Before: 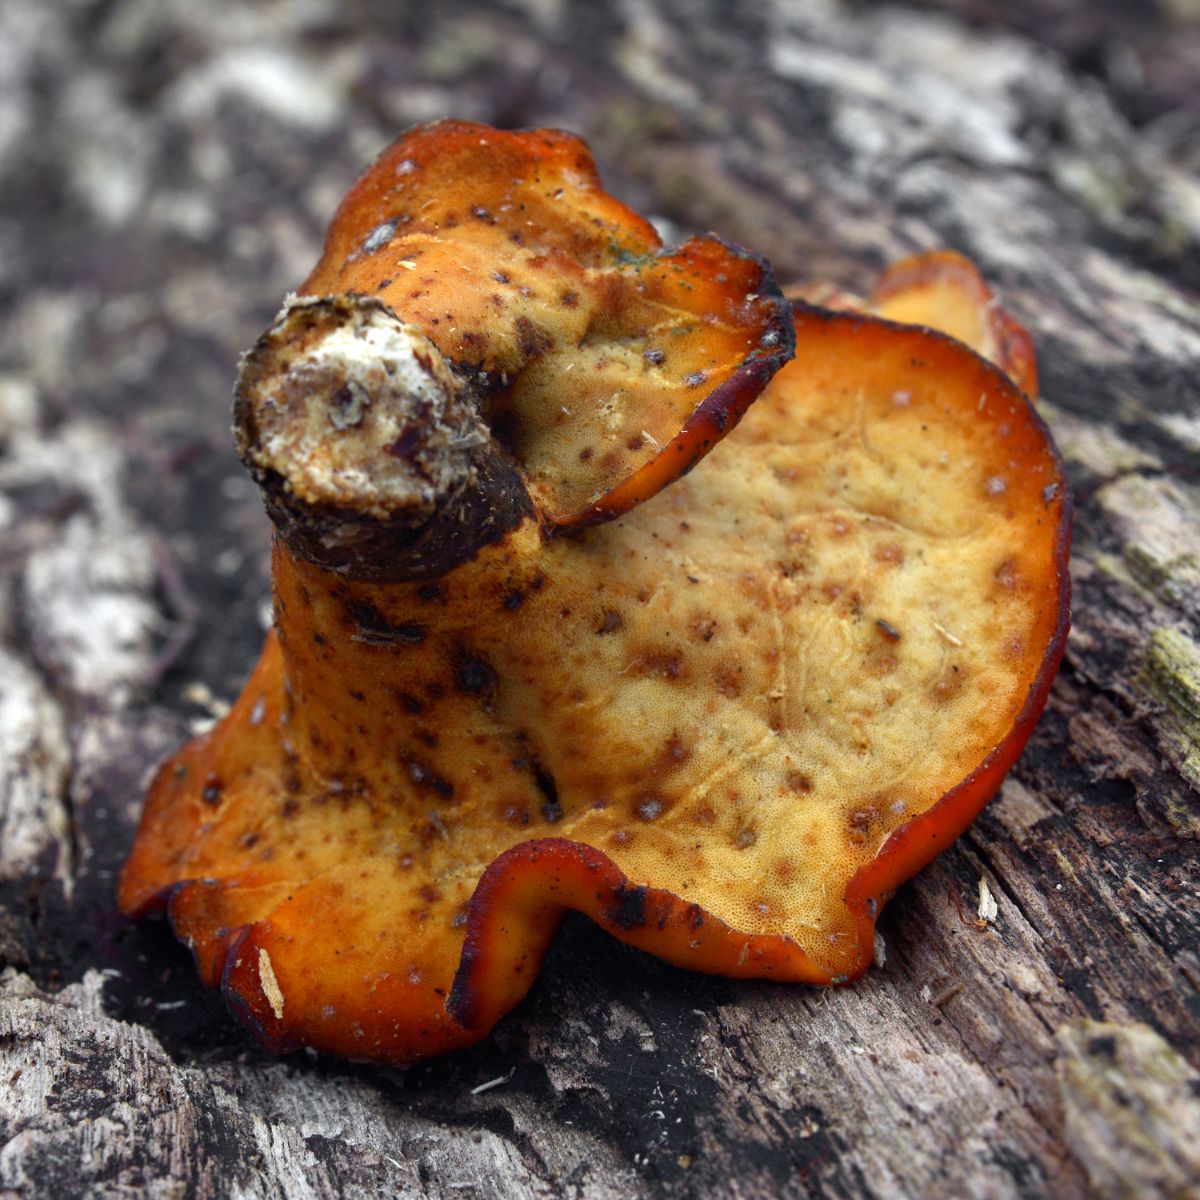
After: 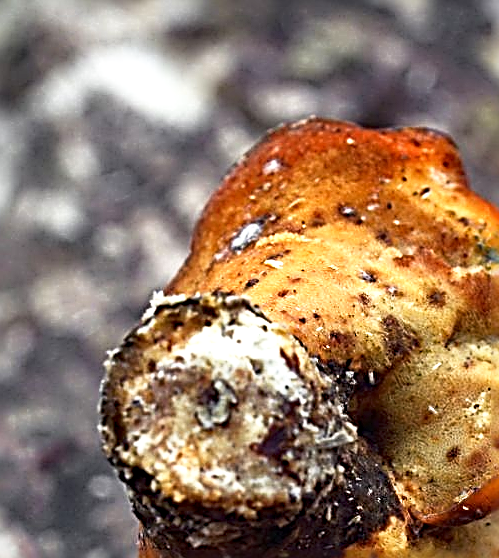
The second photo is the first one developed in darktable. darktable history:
crop and rotate: left 11.11%, top 0.093%, right 47.26%, bottom 53.358%
shadows and highlights: shadows 1.27, highlights 40.99
sharpen: radius 3.195, amount 1.719
local contrast: mode bilateral grid, contrast 25, coarseness 51, detail 122%, midtone range 0.2
base curve: curves: ch0 [(0, 0) (0.579, 0.807) (1, 1)], preserve colors none
